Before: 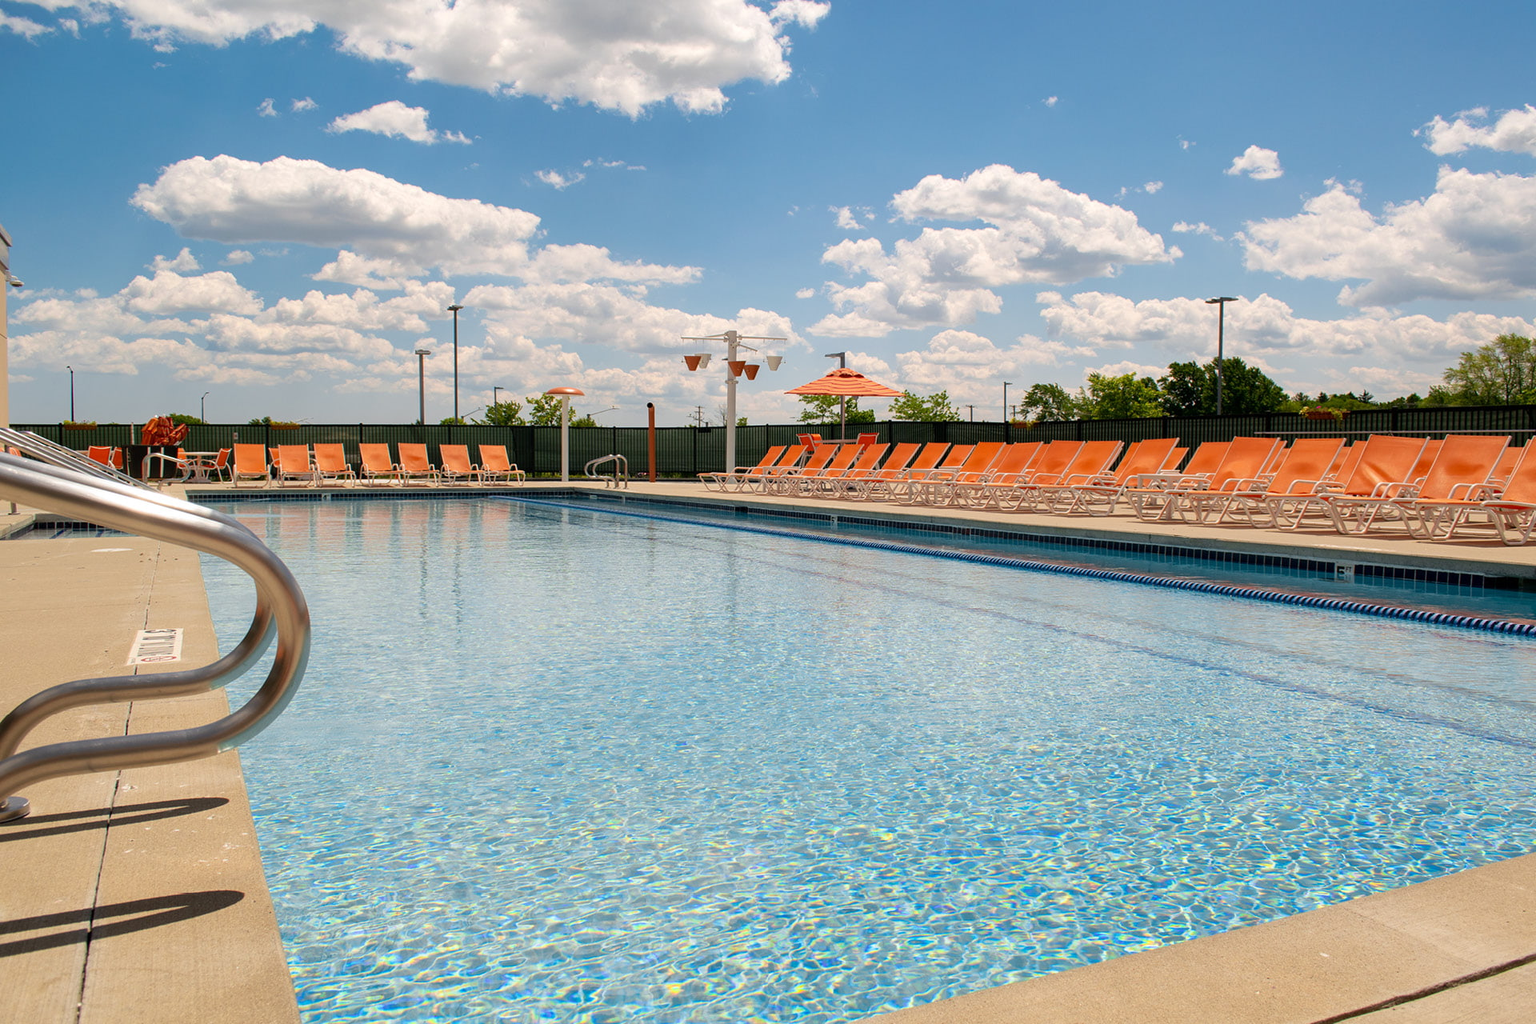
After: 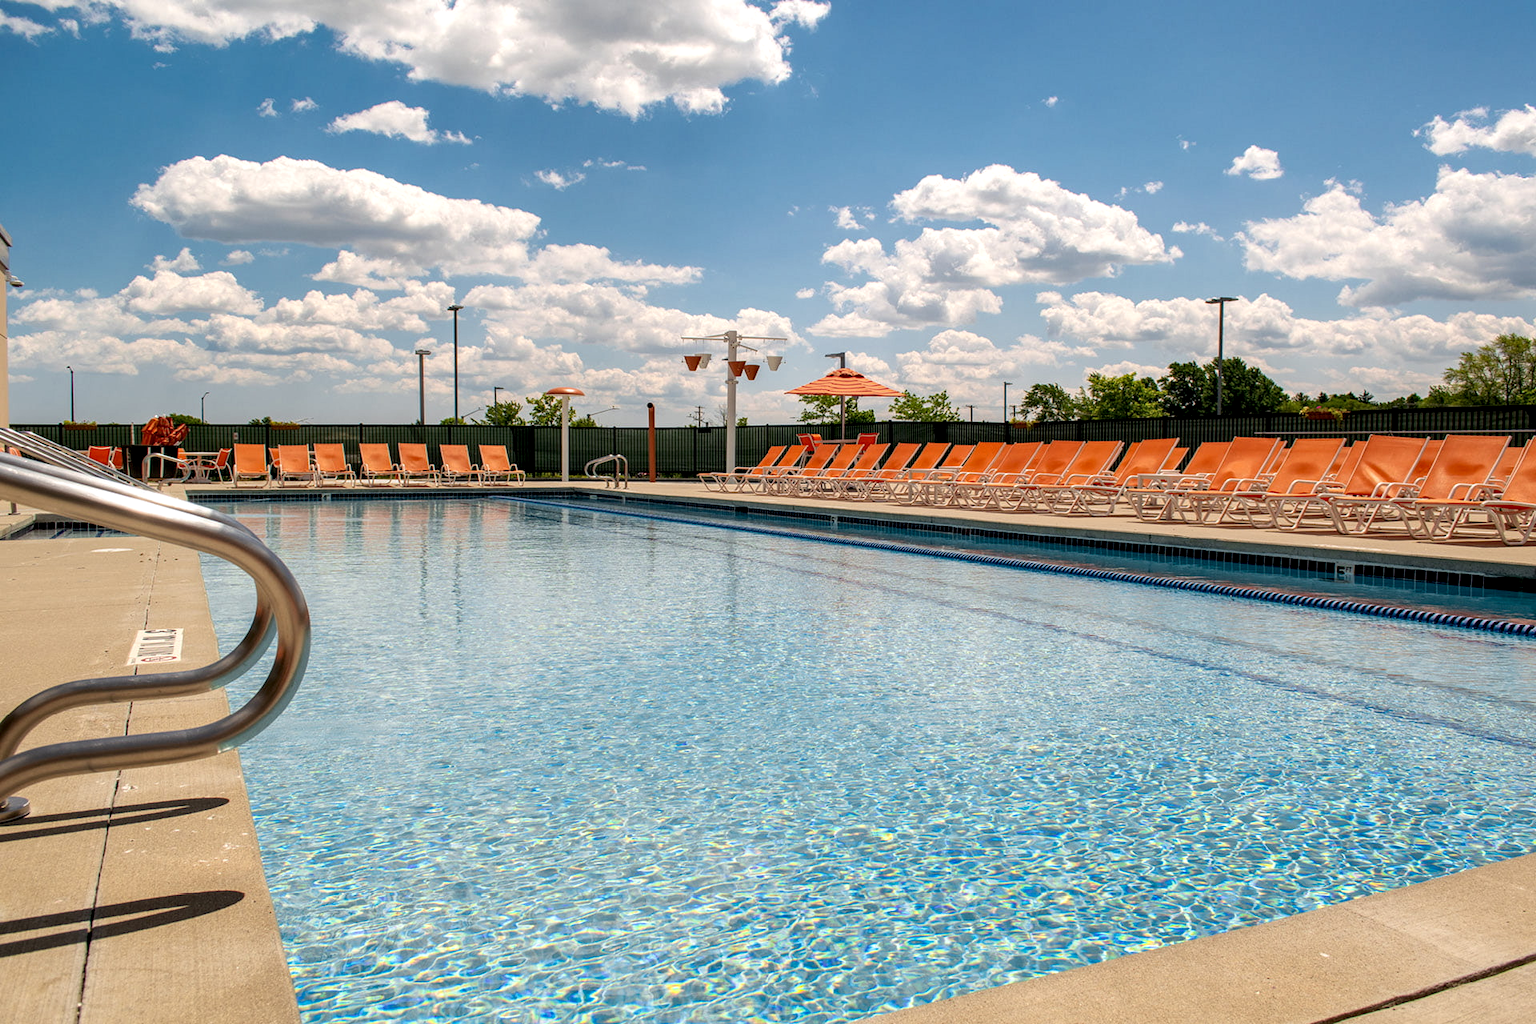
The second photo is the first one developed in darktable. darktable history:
exposure: compensate highlight preservation false
local contrast: detail 142%
white balance: emerald 1
